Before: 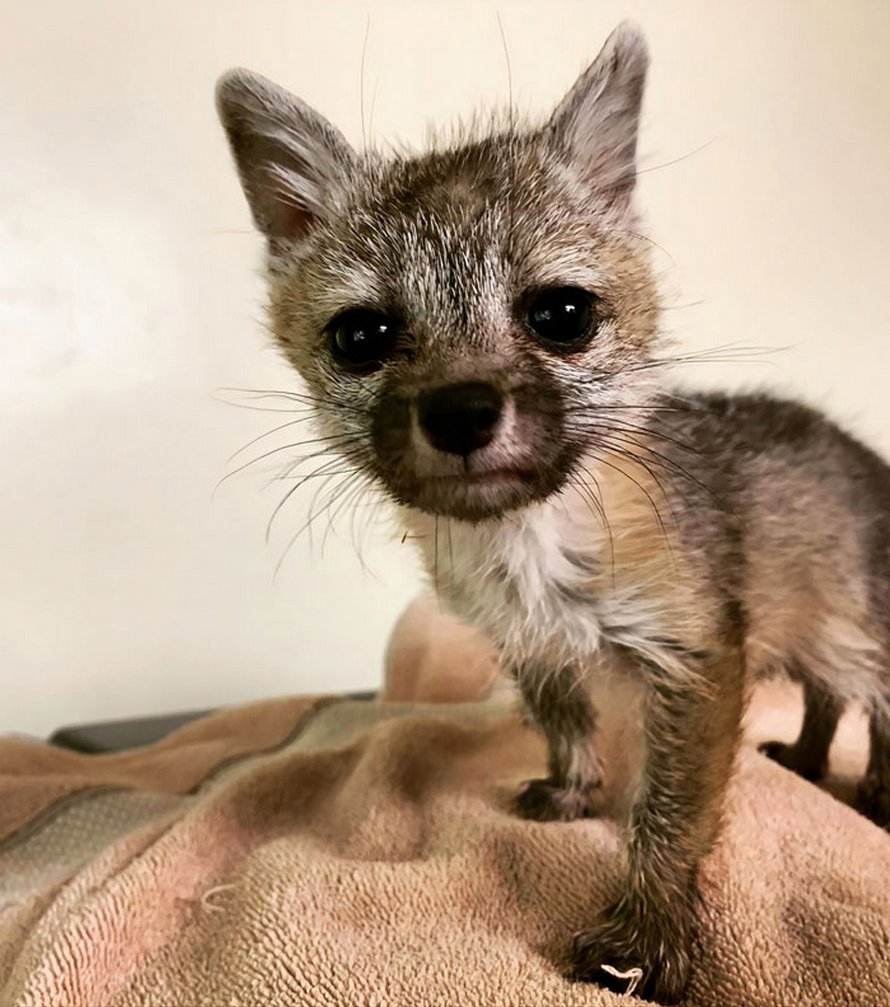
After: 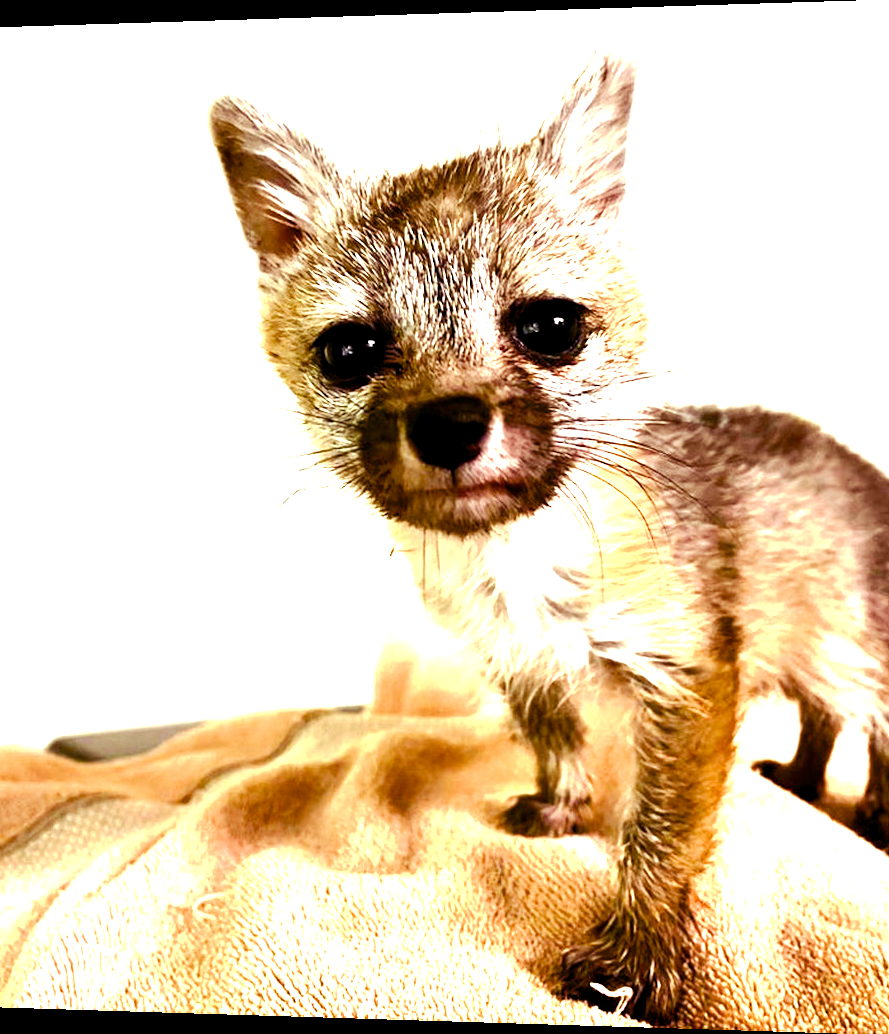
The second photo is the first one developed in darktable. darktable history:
white balance: red 0.974, blue 1.044
exposure: black level correction 0, exposure 1.6 EV, compensate exposure bias true, compensate highlight preservation false
rotate and perspective: lens shift (horizontal) -0.055, automatic cropping off
color balance rgb: shadows lift › luminance -21.66%, shadows lift › chroma 8.98%, shadows lift › hue 283.37°, power › chroma 1.55%, power › hue 25.59°, highlights gain › luminance 6.08%, highlights gain › chroma 2.55%, highlights gain › hue 90°, global offset › luminance -0.87%, perceptual saturation grading › global saturation 27.49%, perceptual saturation grading › highlights -28.39%, perceptual saturation grading › mid-tones 15.22%, perceptual saturation grading › shadows 33.98%, perceptual brilliance grading › highlights 10%, perceptual brilliance grading › mid-tones 5%
tone curve: curves: ch0 [(0, 0) (0.003, 0.014) (0.011, 0.014) (0.025, 0.022) (0.044, 0.041) (0.069, 0.063) (0.1, 0.086) (0.136, 0.118) (0.177, 0.161) (0.224, 0.211) (0.277, 0.262) (0.335, 0.323) (0.399, 0.384) (0.468, 0.459) (0.543, 0.54) (0.623, 0.624) (0.709, 0.711) (0.801, 0.796) (0.898, 0.879) (1, 1)], preserve colors none
